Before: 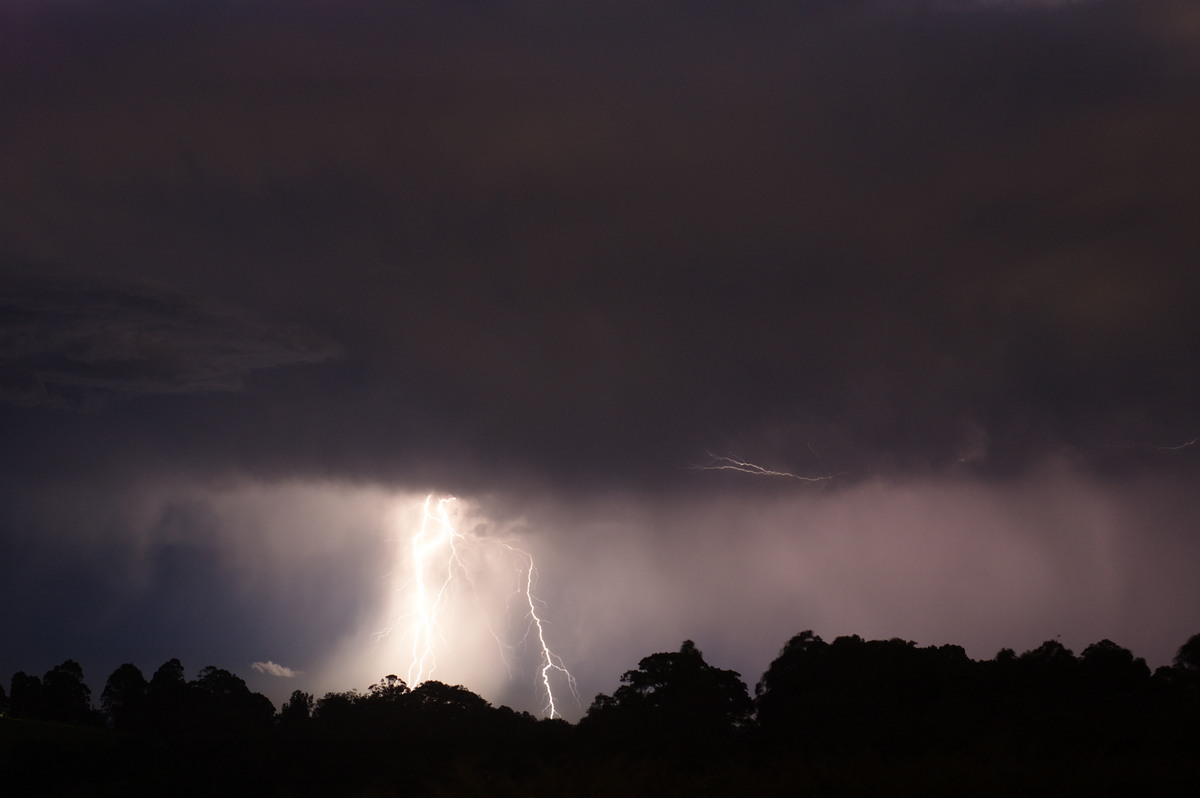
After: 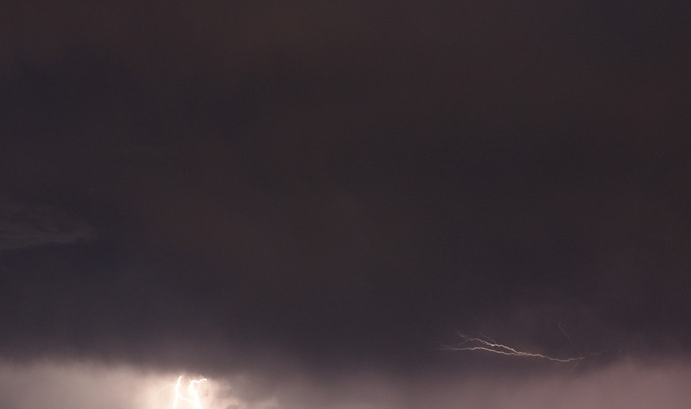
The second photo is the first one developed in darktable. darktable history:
crop: left 20.798%, top 14.964%, right 21.568%, bottom 33.743%
